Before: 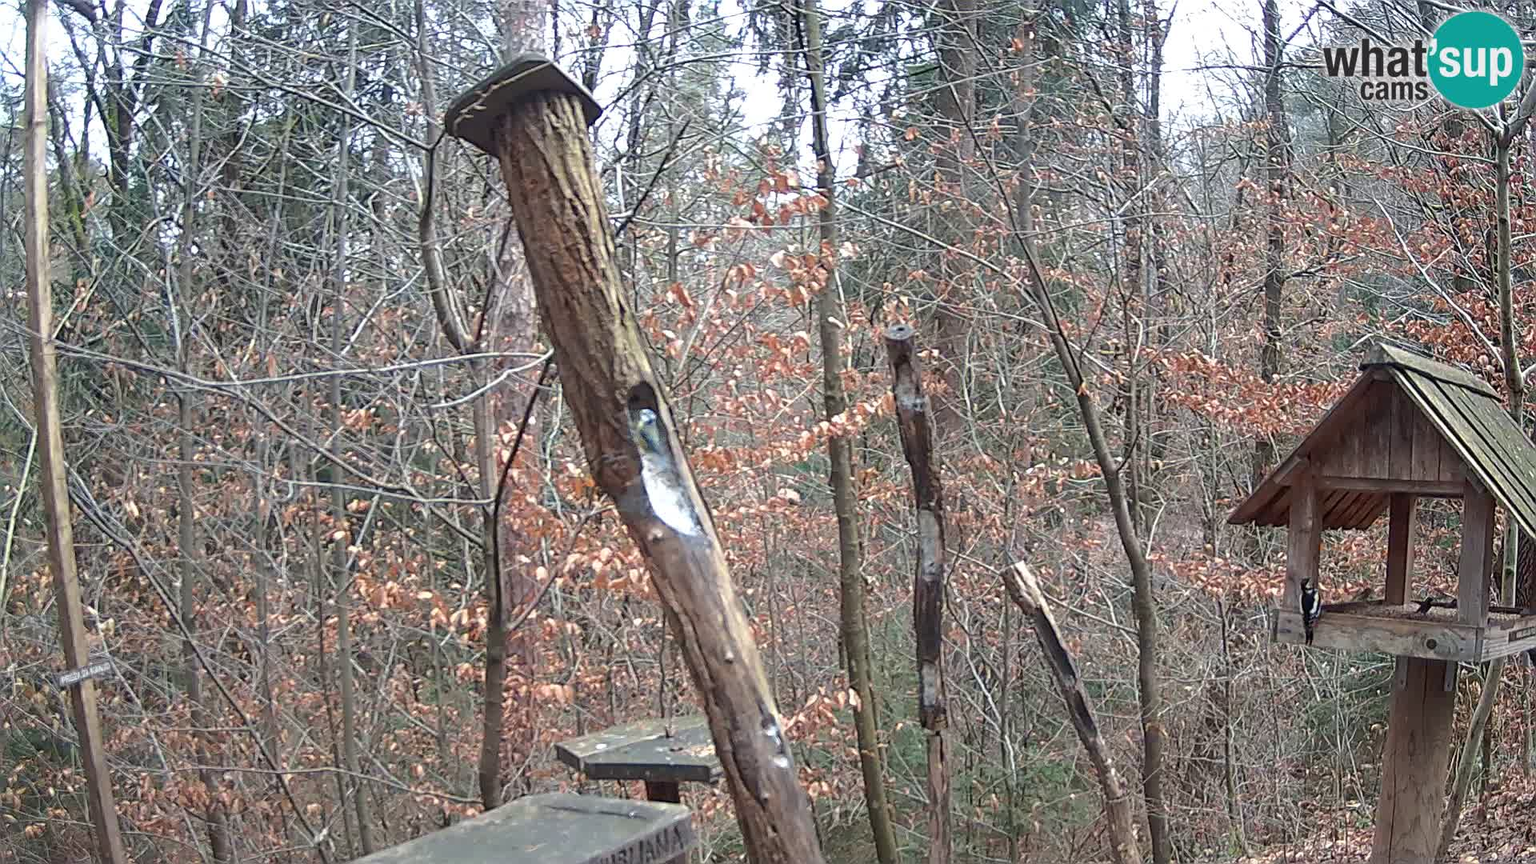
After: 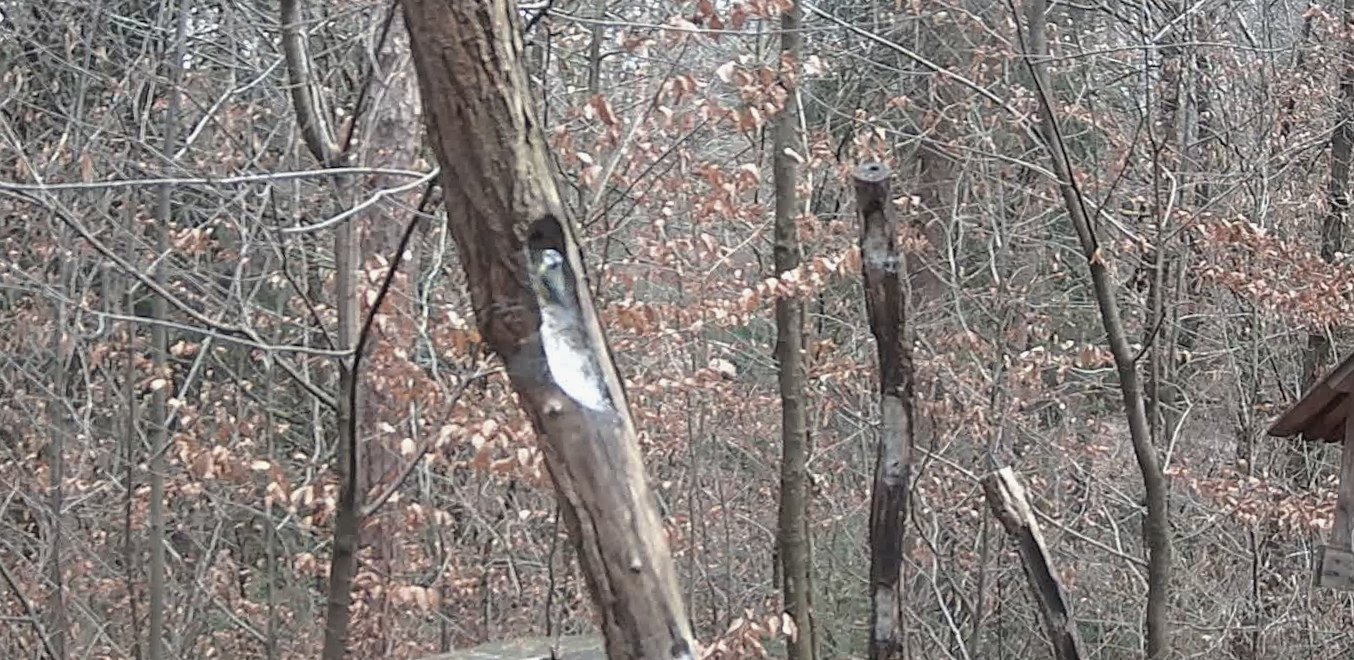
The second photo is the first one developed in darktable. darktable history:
contrast brightness saturation: contrast -0.05, saturation -0.41
crop and rotate: angle -3.37°, left 9.79%, top 20.73%, right 12.42%, bottom 11.82%
